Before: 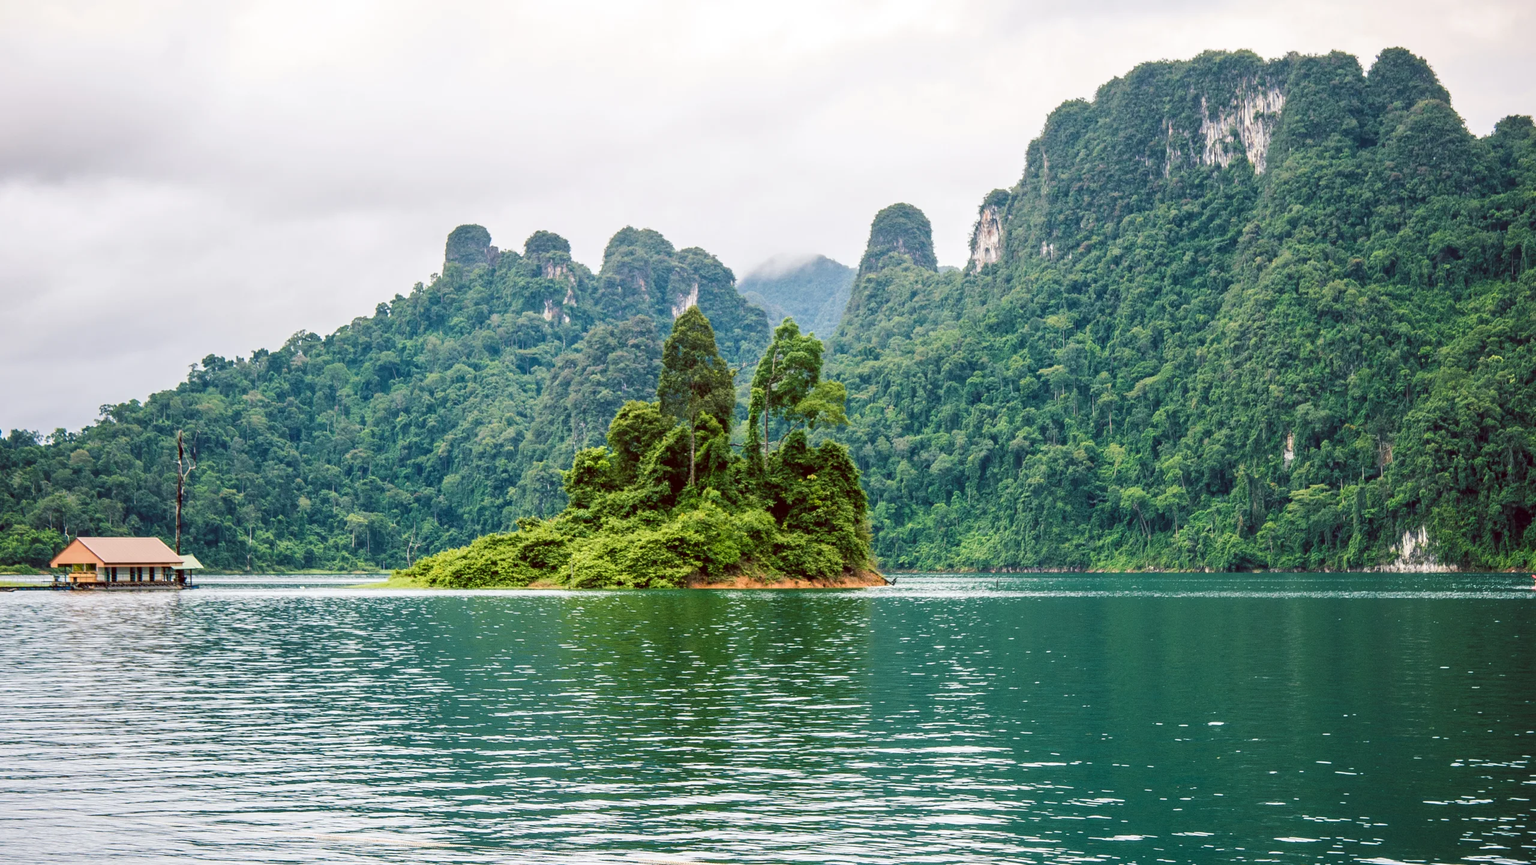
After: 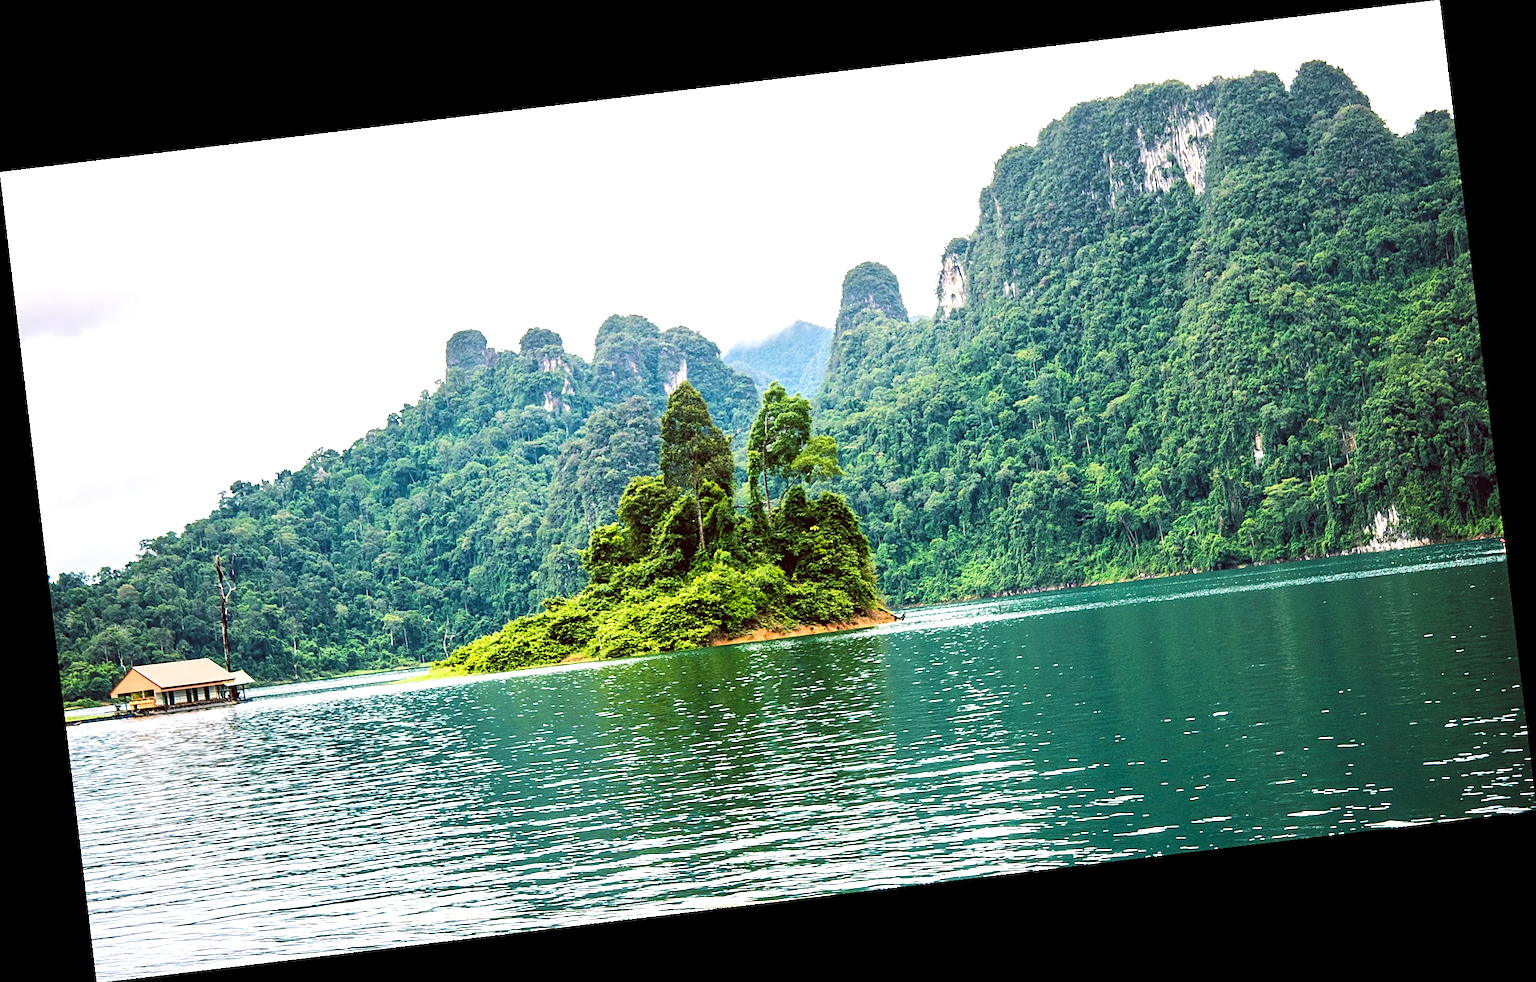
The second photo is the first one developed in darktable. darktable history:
rotate and perspective: rotation -6.83°, automatic cropping off
sharpen: on, module defaults
tone equalizer: -8 EV -0.75 EV, -7 EV -0.7 EV, -6 EV -0.6 EV, -5 EV -0.4 EV, -3 EV 0.4 EV, -2 EV 0.6 EV, -1 EV 0.7 EV, +0 EV 0.75 EV, edges refinement/feathering 500, mask exposure compensation -1.57 EV, preserve details no
contrast brightness saturation: brightness 0.09, saturation 0.19
